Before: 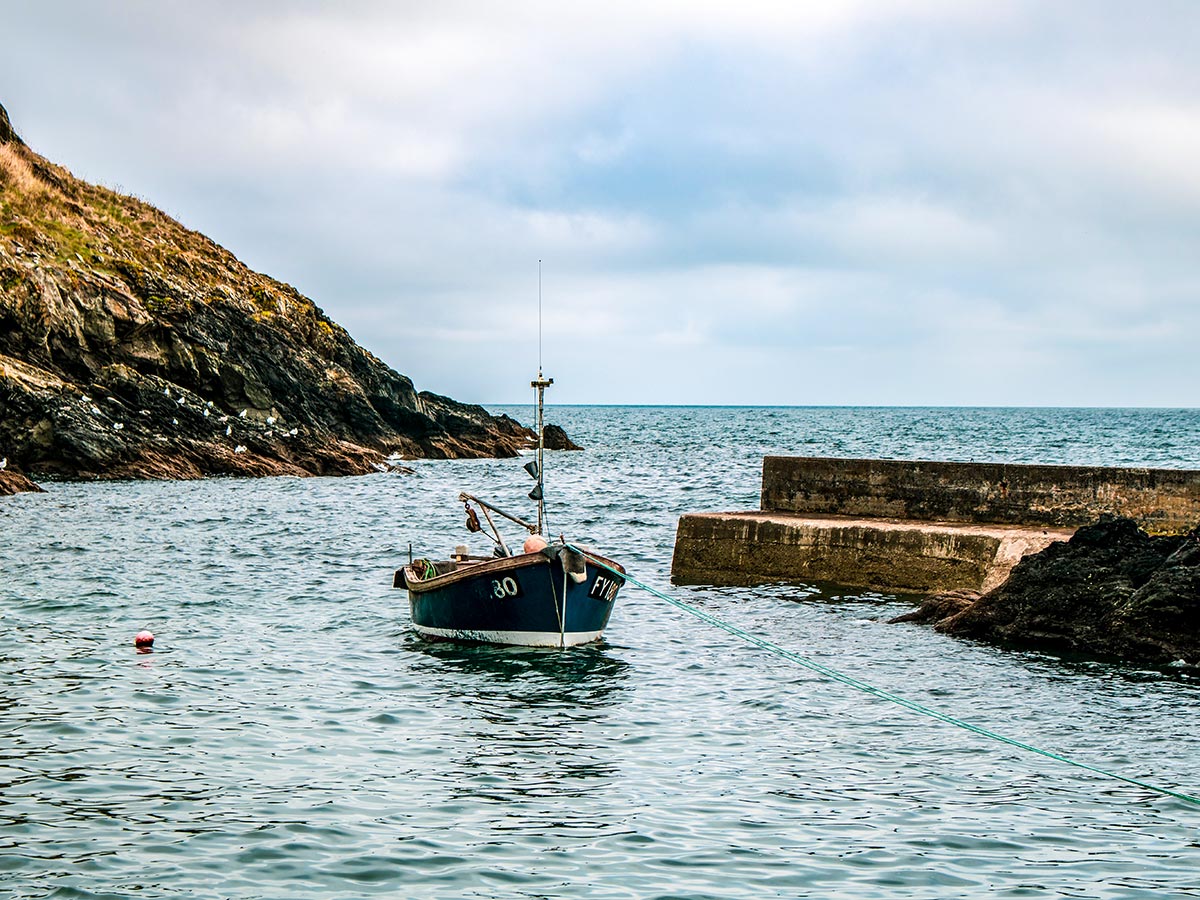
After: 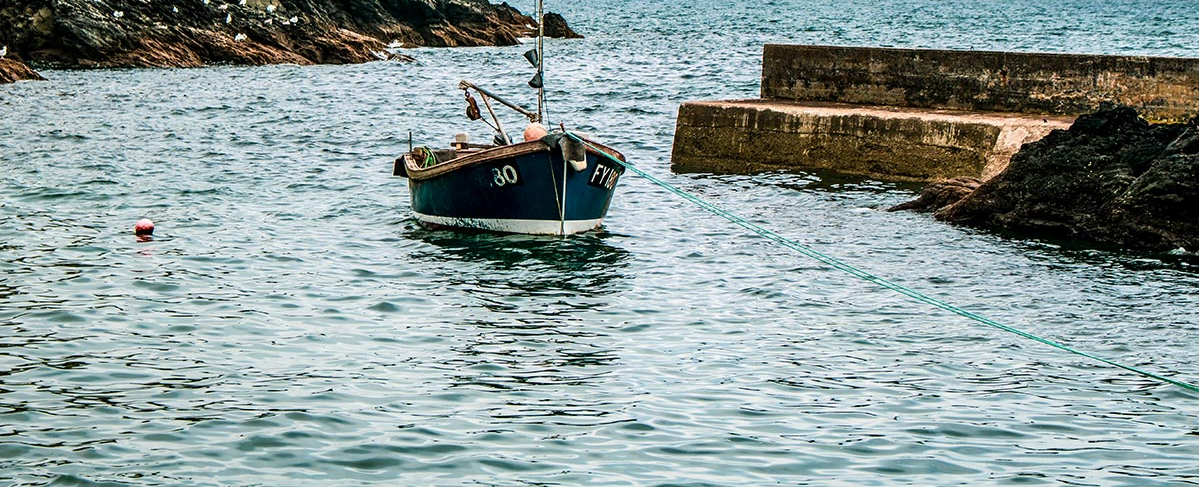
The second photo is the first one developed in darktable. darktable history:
crop and rotate: top 45.846%, right 0.054%
